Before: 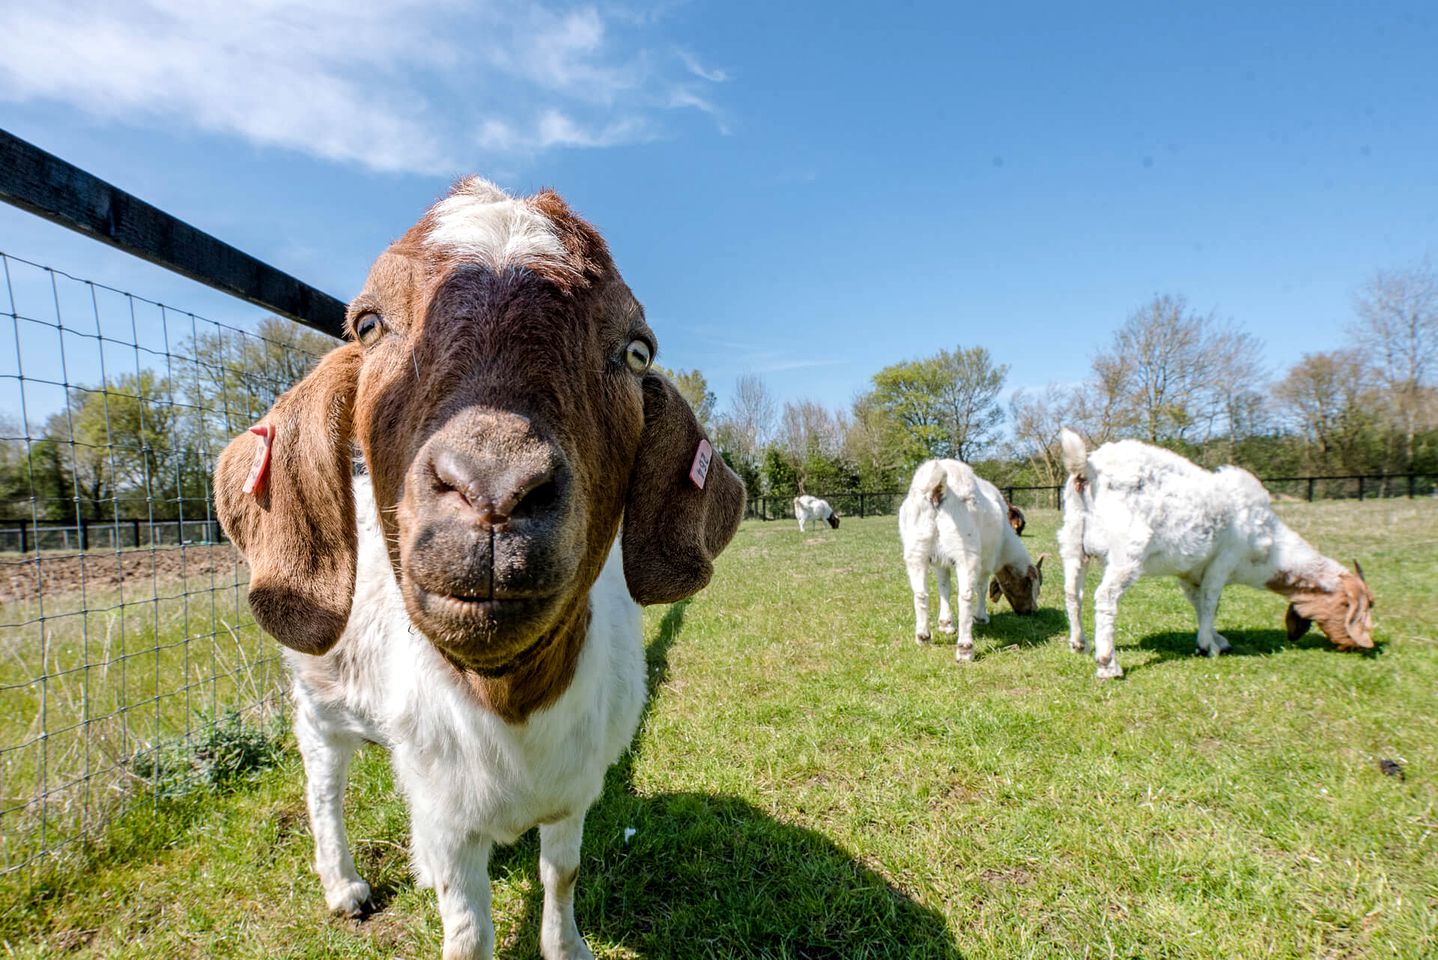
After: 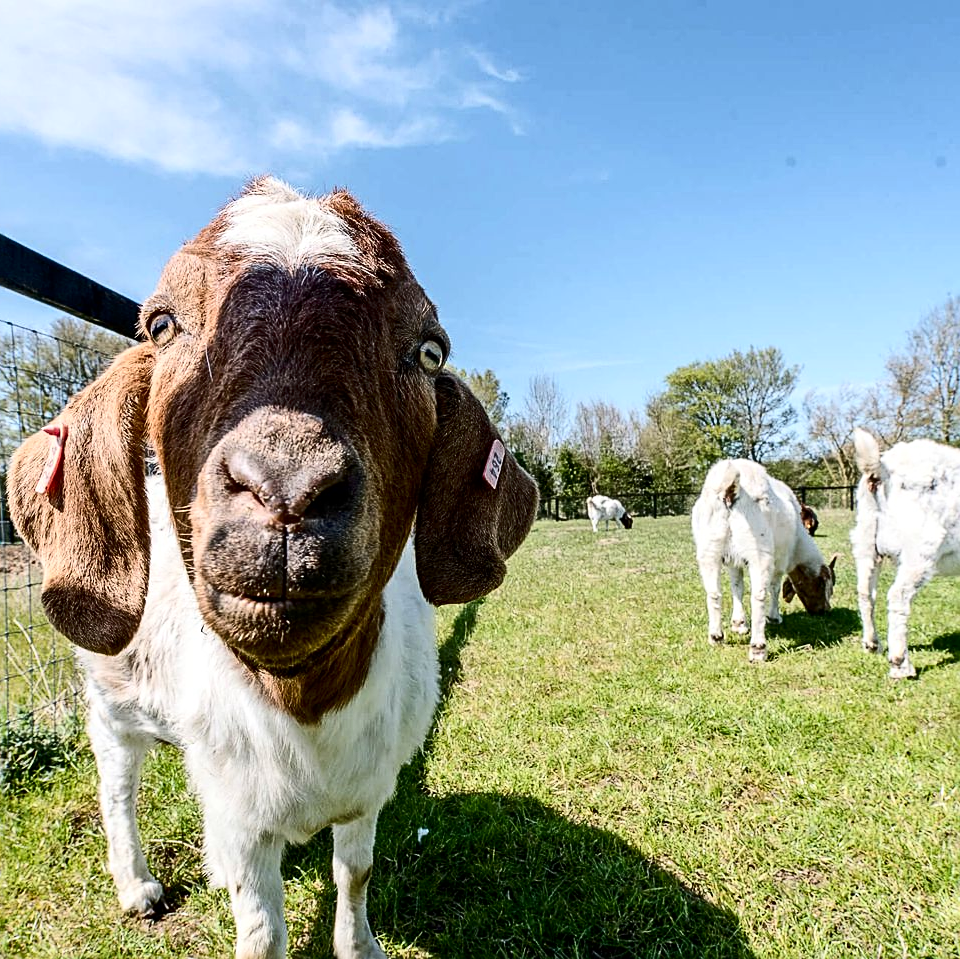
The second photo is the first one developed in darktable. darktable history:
sharpen: on, module defaults
crop and rotate: left 14.437%, right 18.777%
contrast brightness saturation: contrast 0.274
